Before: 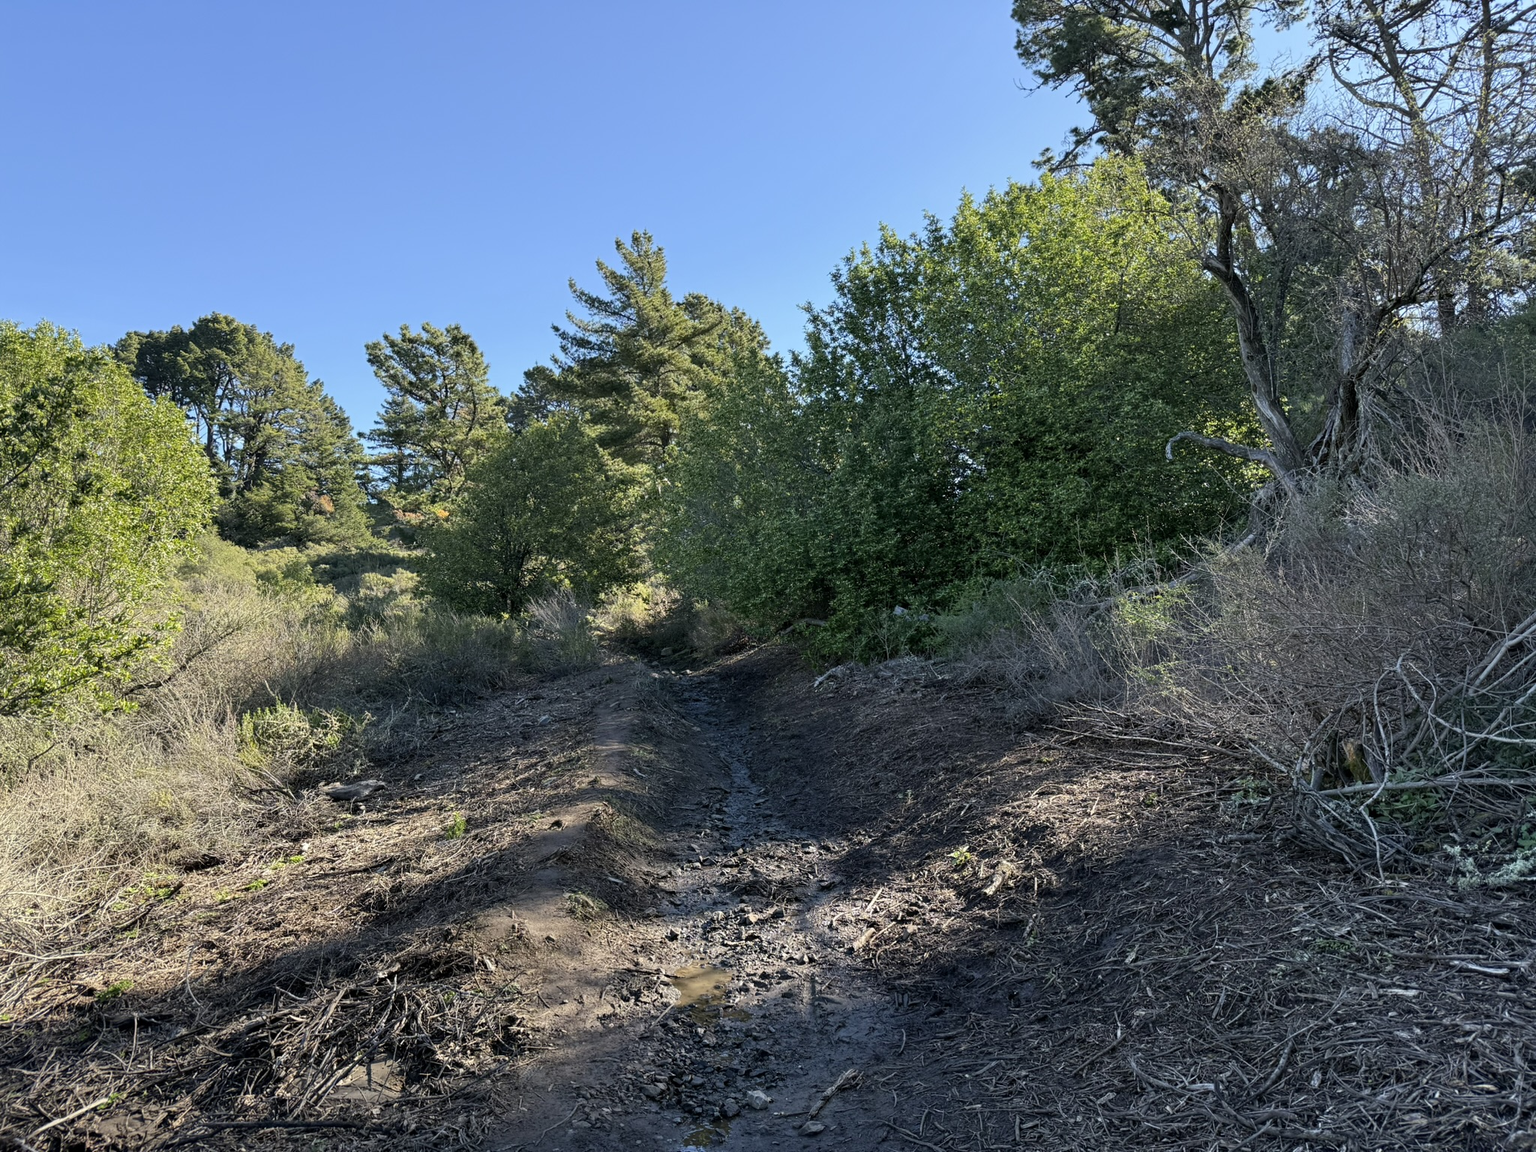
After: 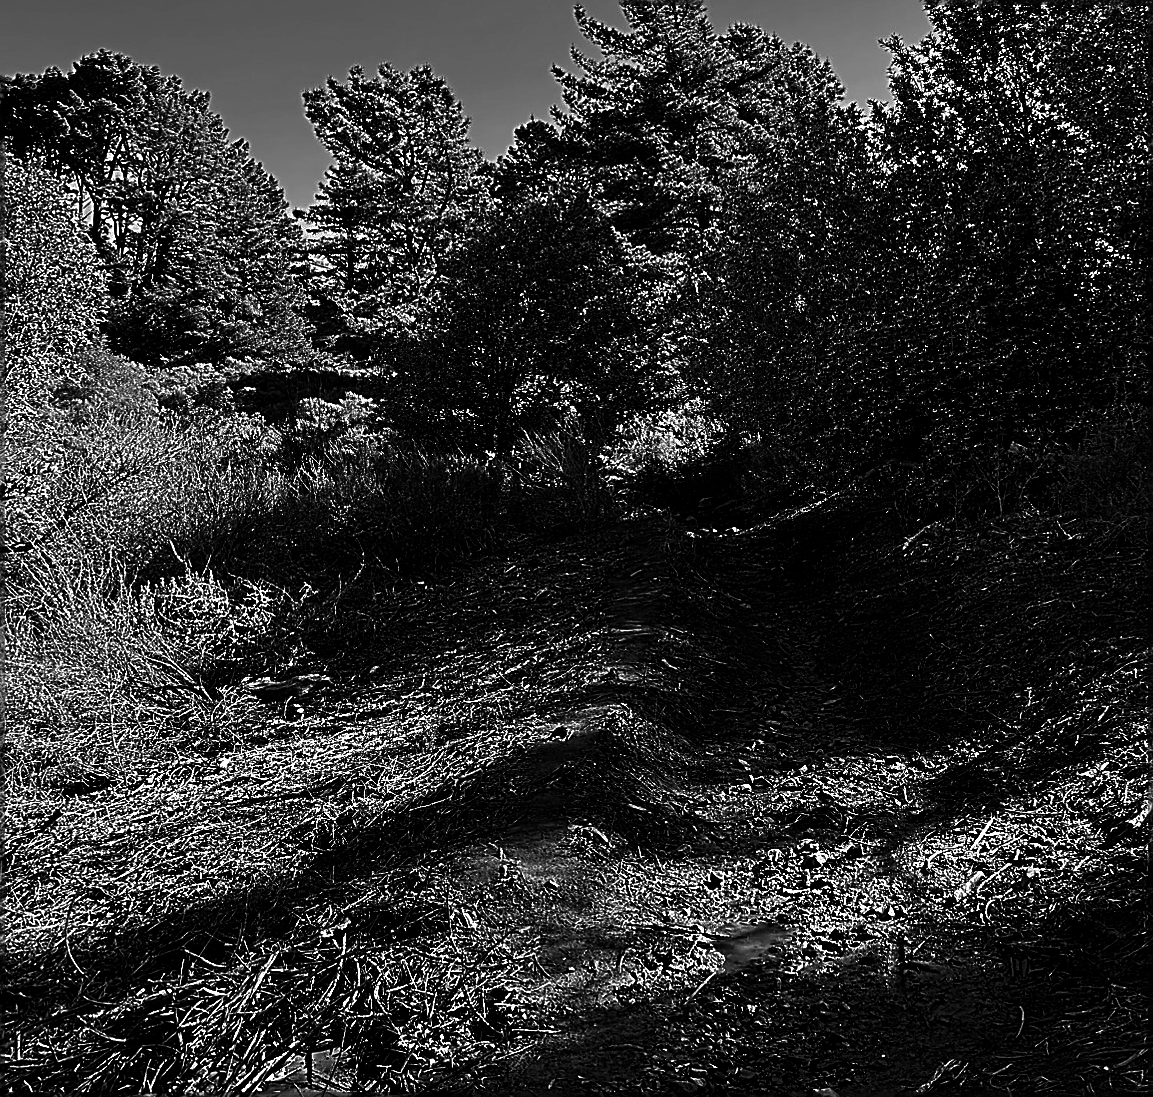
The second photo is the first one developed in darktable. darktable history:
sharpen: amount 1.861
crop: left 8.966%, top 23.852%, right 34.699%, bottom 4.703%
contrast brightness saturation: contrast 0.02, brightness -1, saturation -1
